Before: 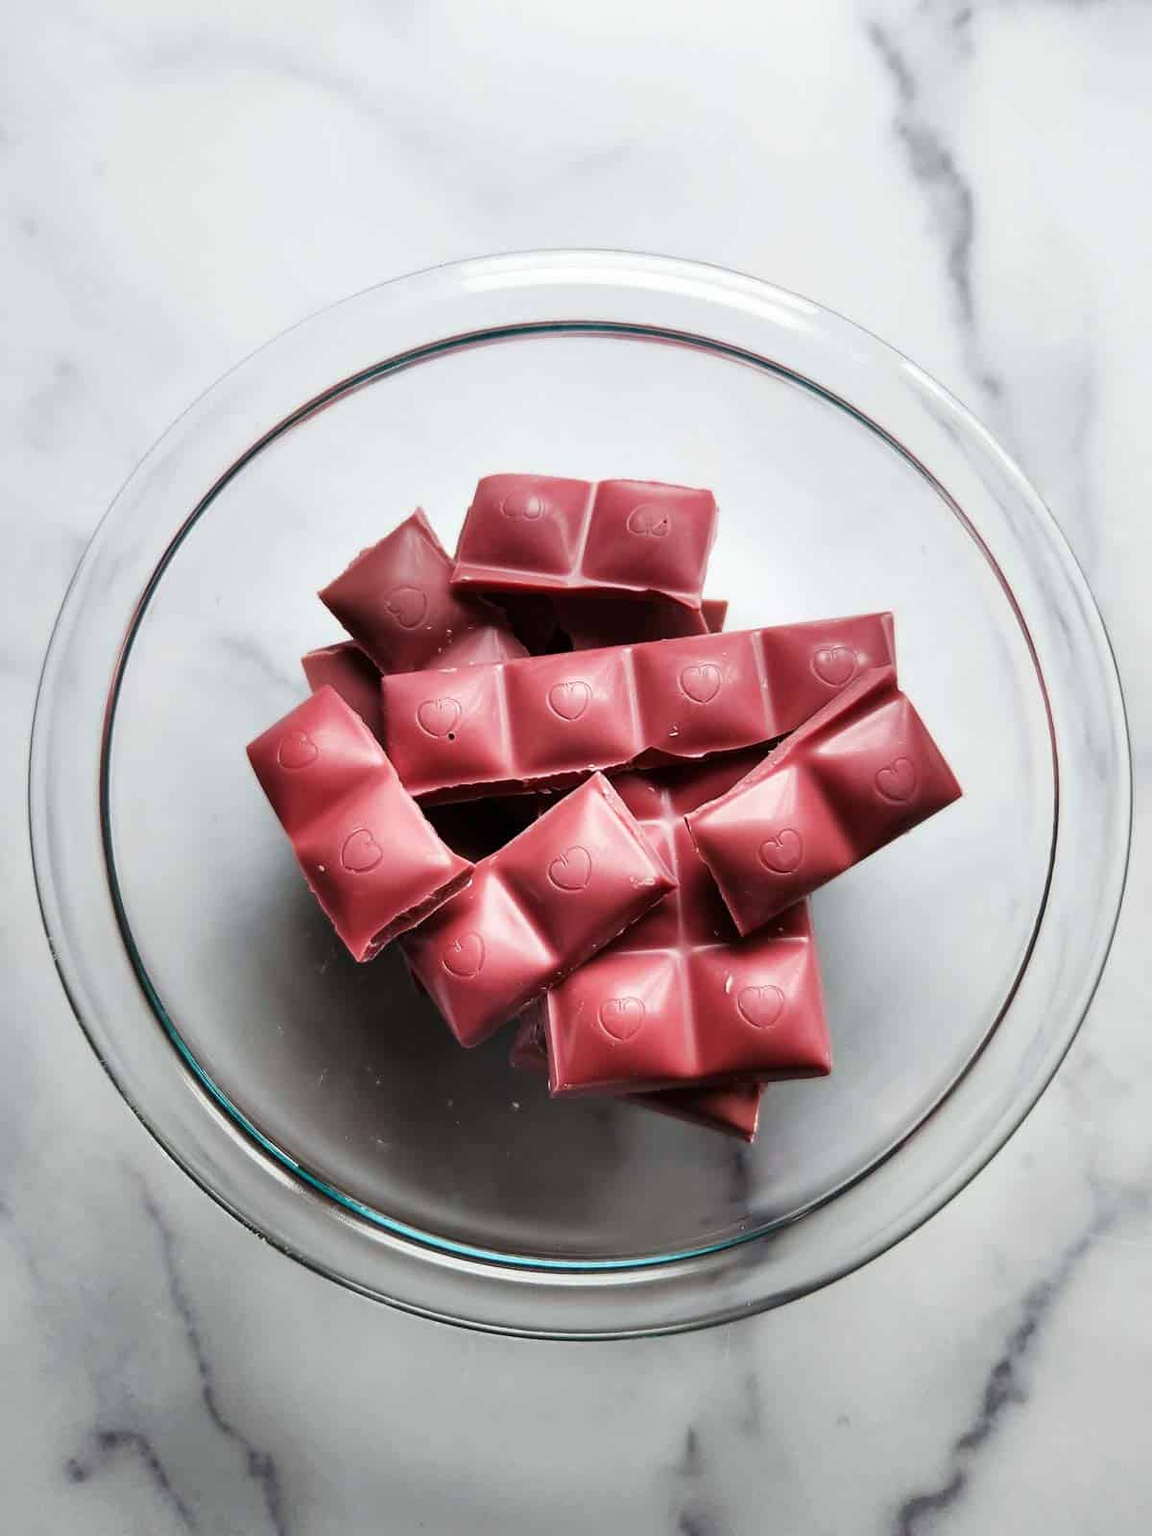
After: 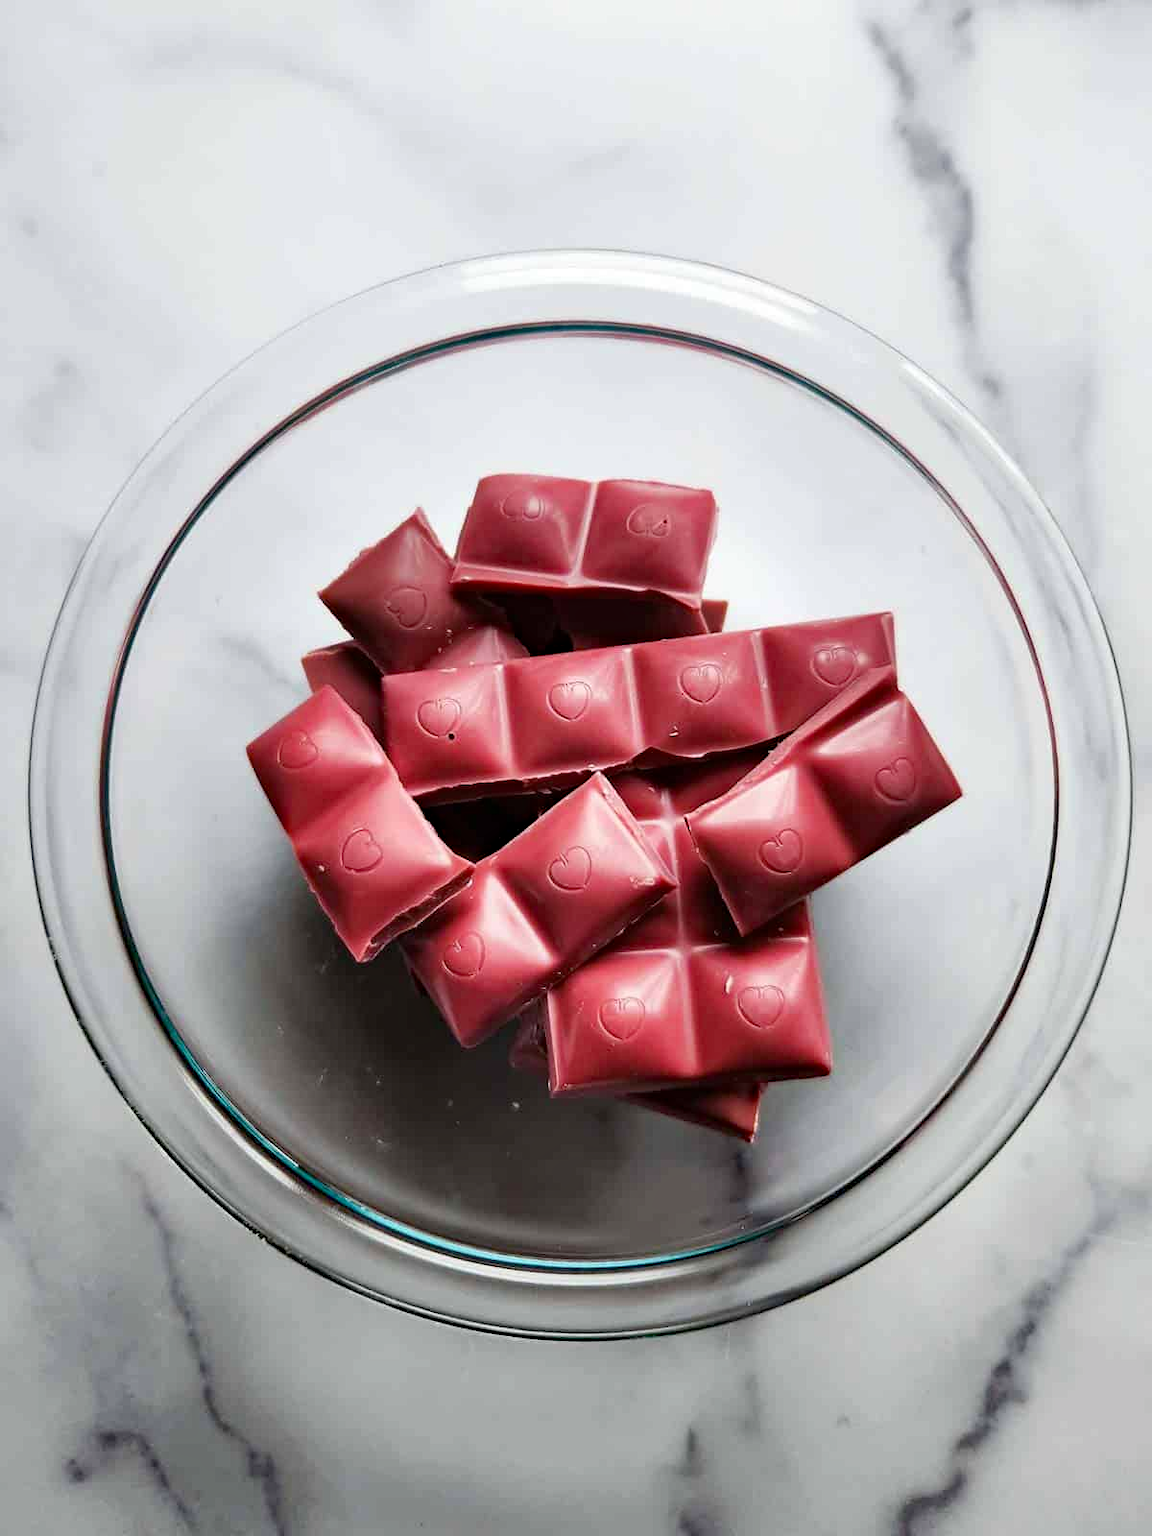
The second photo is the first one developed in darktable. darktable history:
haze removal: strength 0.289, distance 0.249, compatibility mode true, adaptive false
